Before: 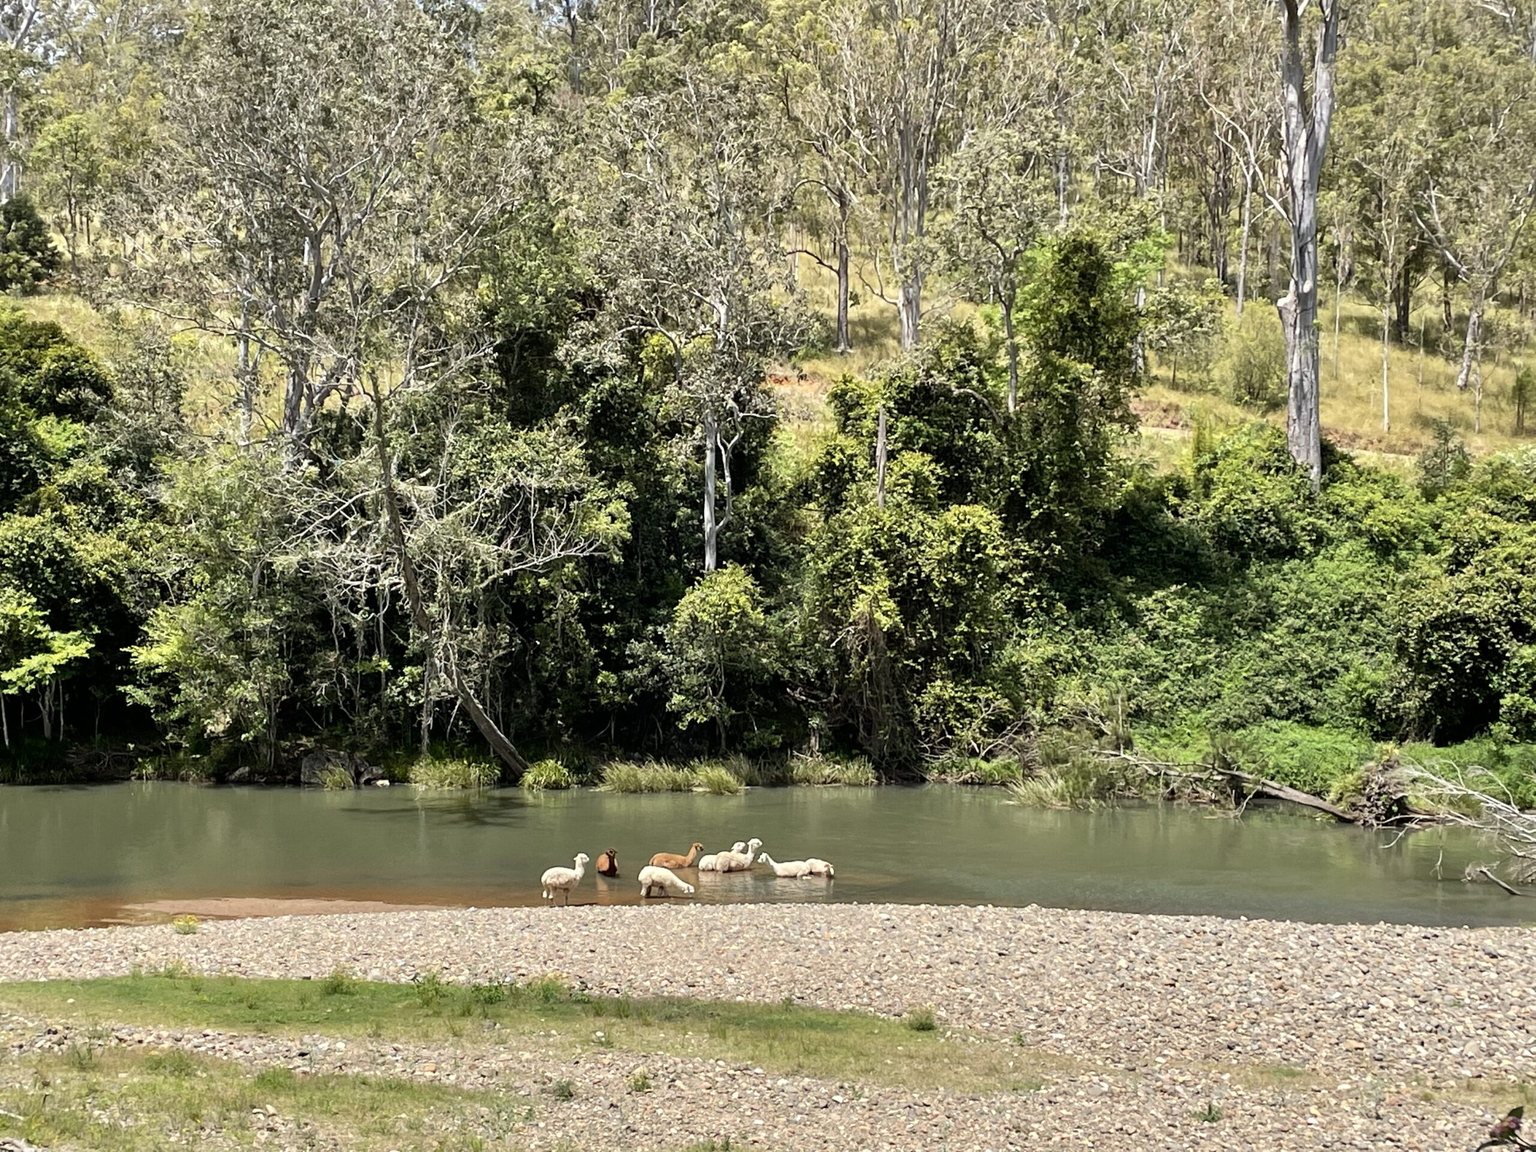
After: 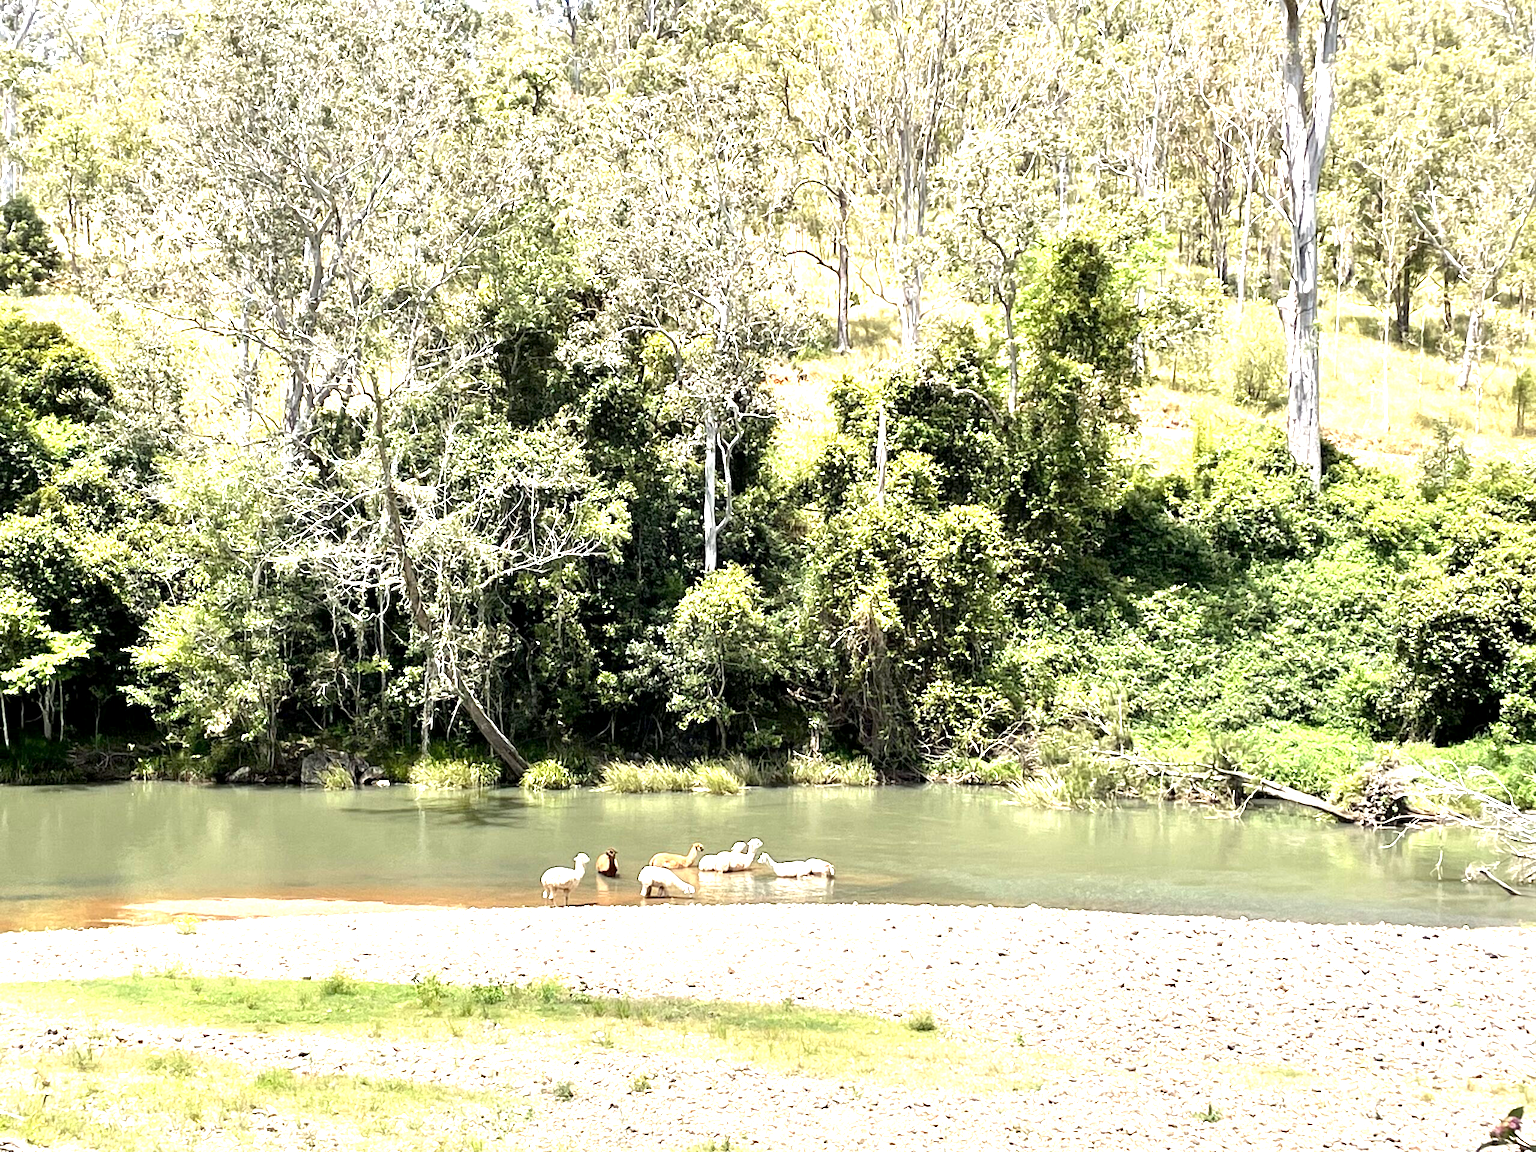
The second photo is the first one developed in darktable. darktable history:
exposure: black level correction 0.001, exposure 1.659 EV, compensate exposure bias true, compensate highlight preservation false
